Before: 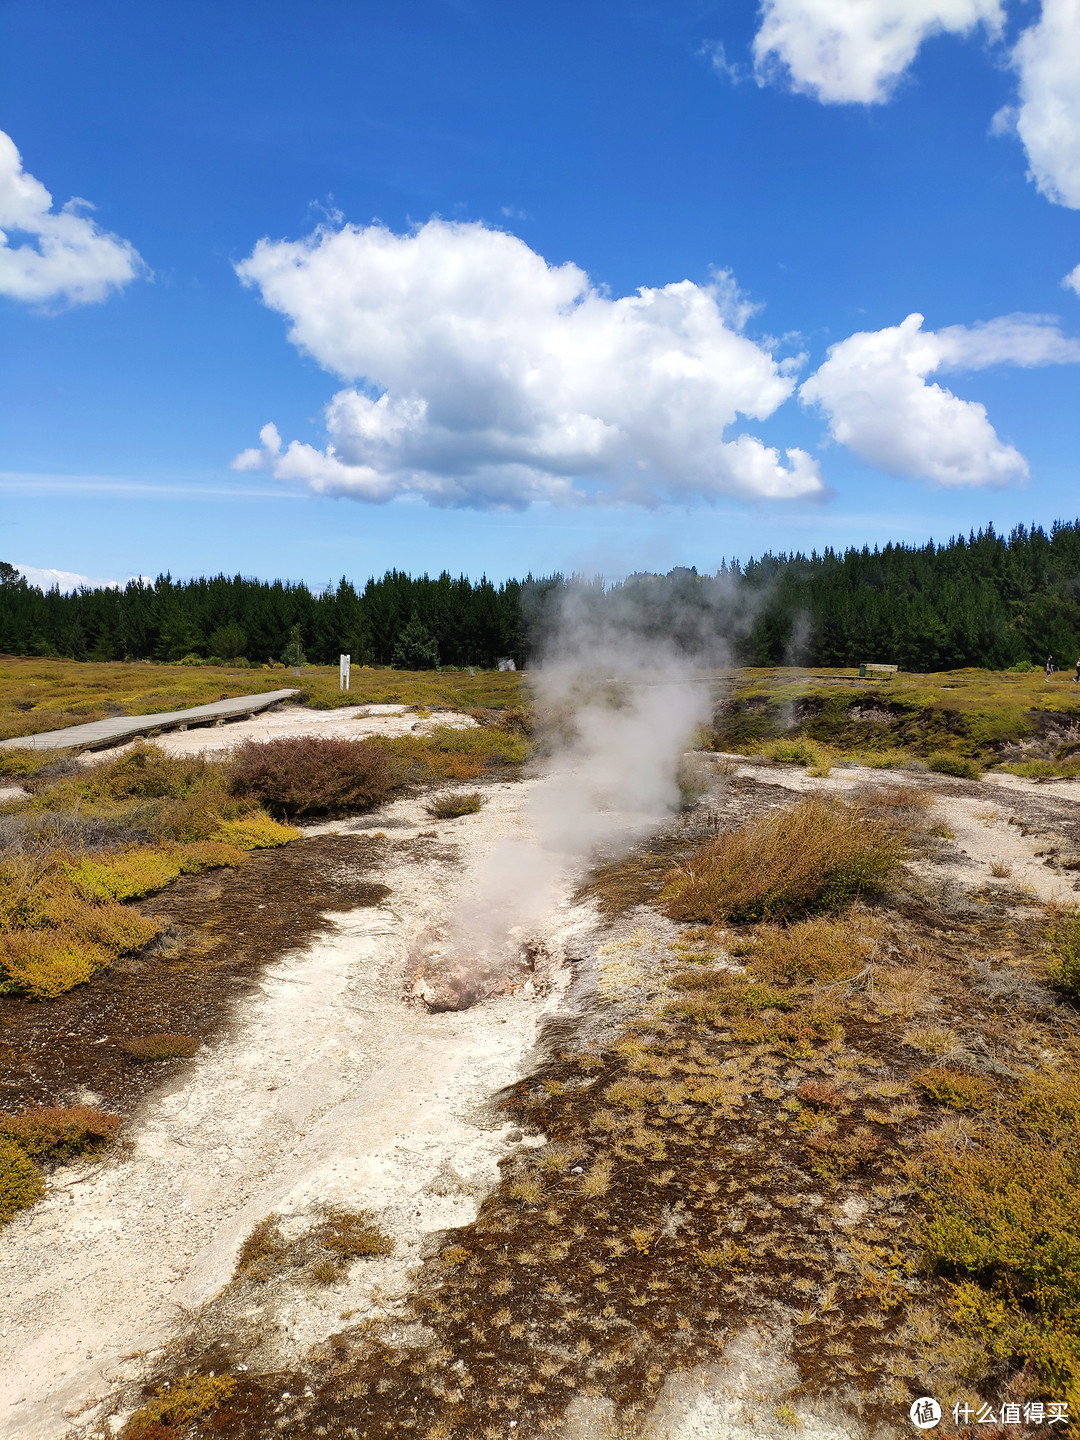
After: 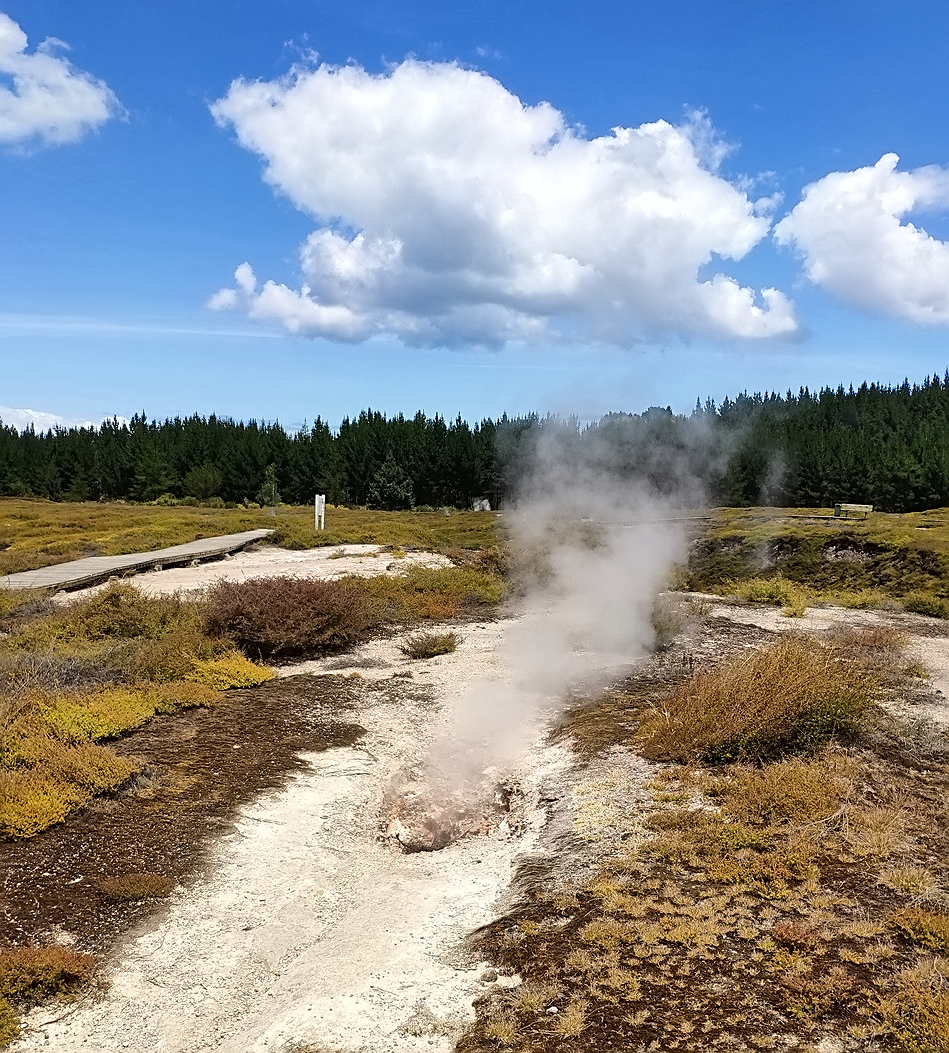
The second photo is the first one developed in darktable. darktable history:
sharpen: on, module defaults
crop and rotate: left 2.402%, top 11.14%, right 9.697%, bottom 15.694%
contrast equalizer: y [[0.5 ×6], [0.5 ×6], [0.5 ×6], [0 ×6], [0, 0.039, 0.251, 0.29, 0.293, 0.292]]
